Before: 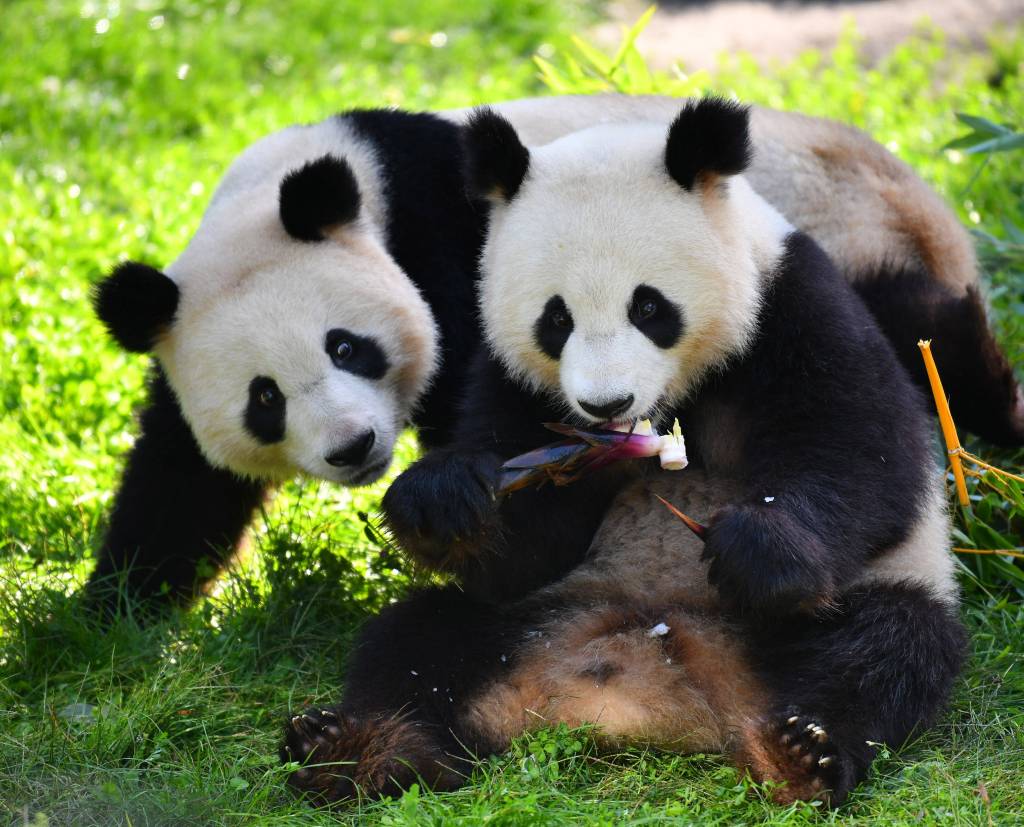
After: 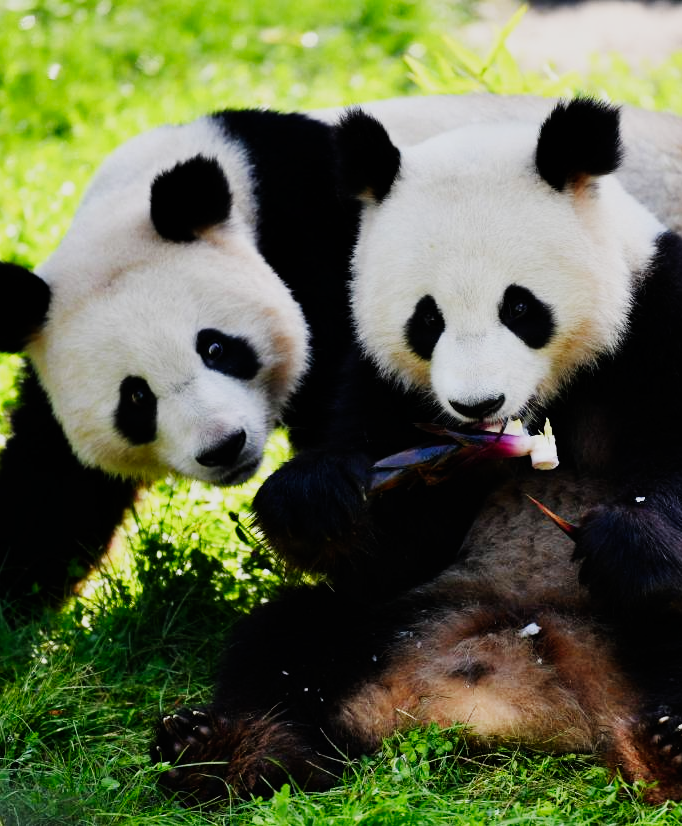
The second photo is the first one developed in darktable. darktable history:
crop and rotate: left 12.648%, right 20.685%
sigmoid: contrast 1.8, skew -0.2, preserve hue 0%, red attenuation 0.1, red rotation 0.035, green attenuation 0.1, green rotation -0.017, blue attenuation 0.15, blue rotation -0.052, base primaries Rec2020
